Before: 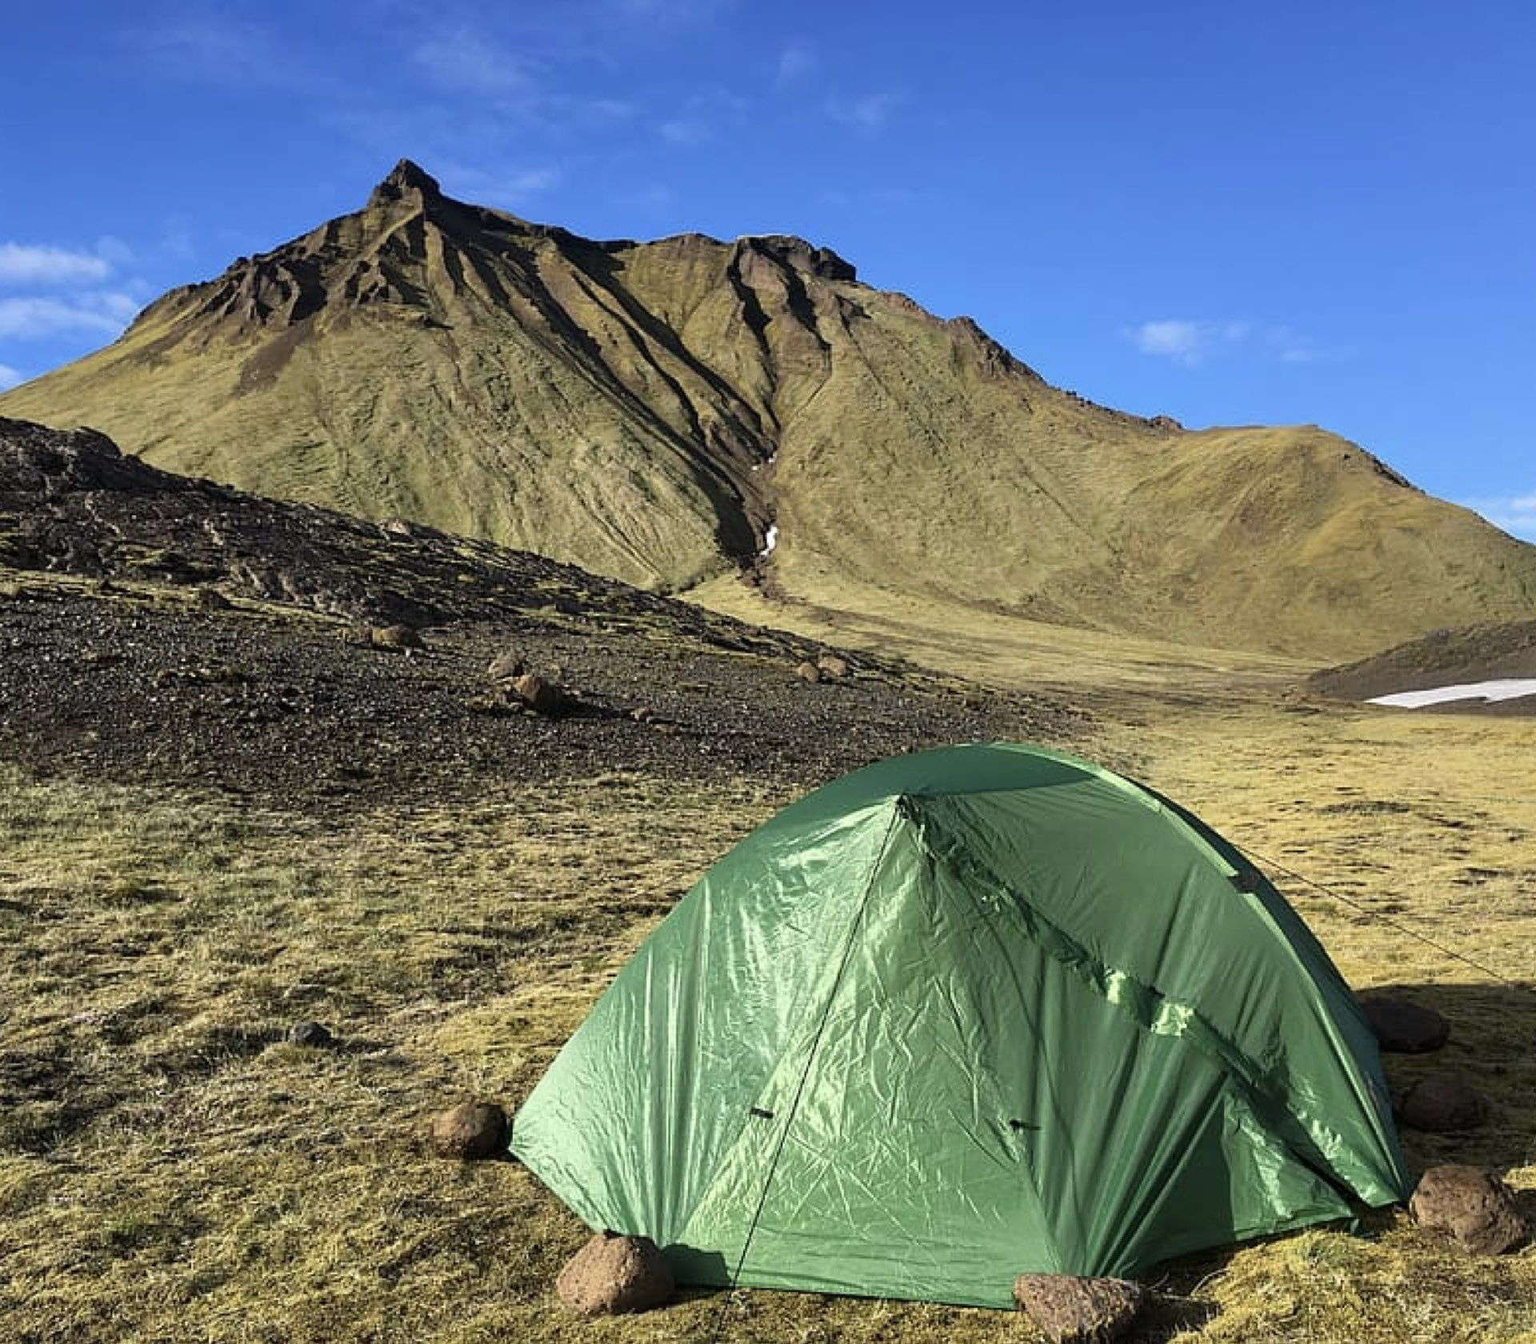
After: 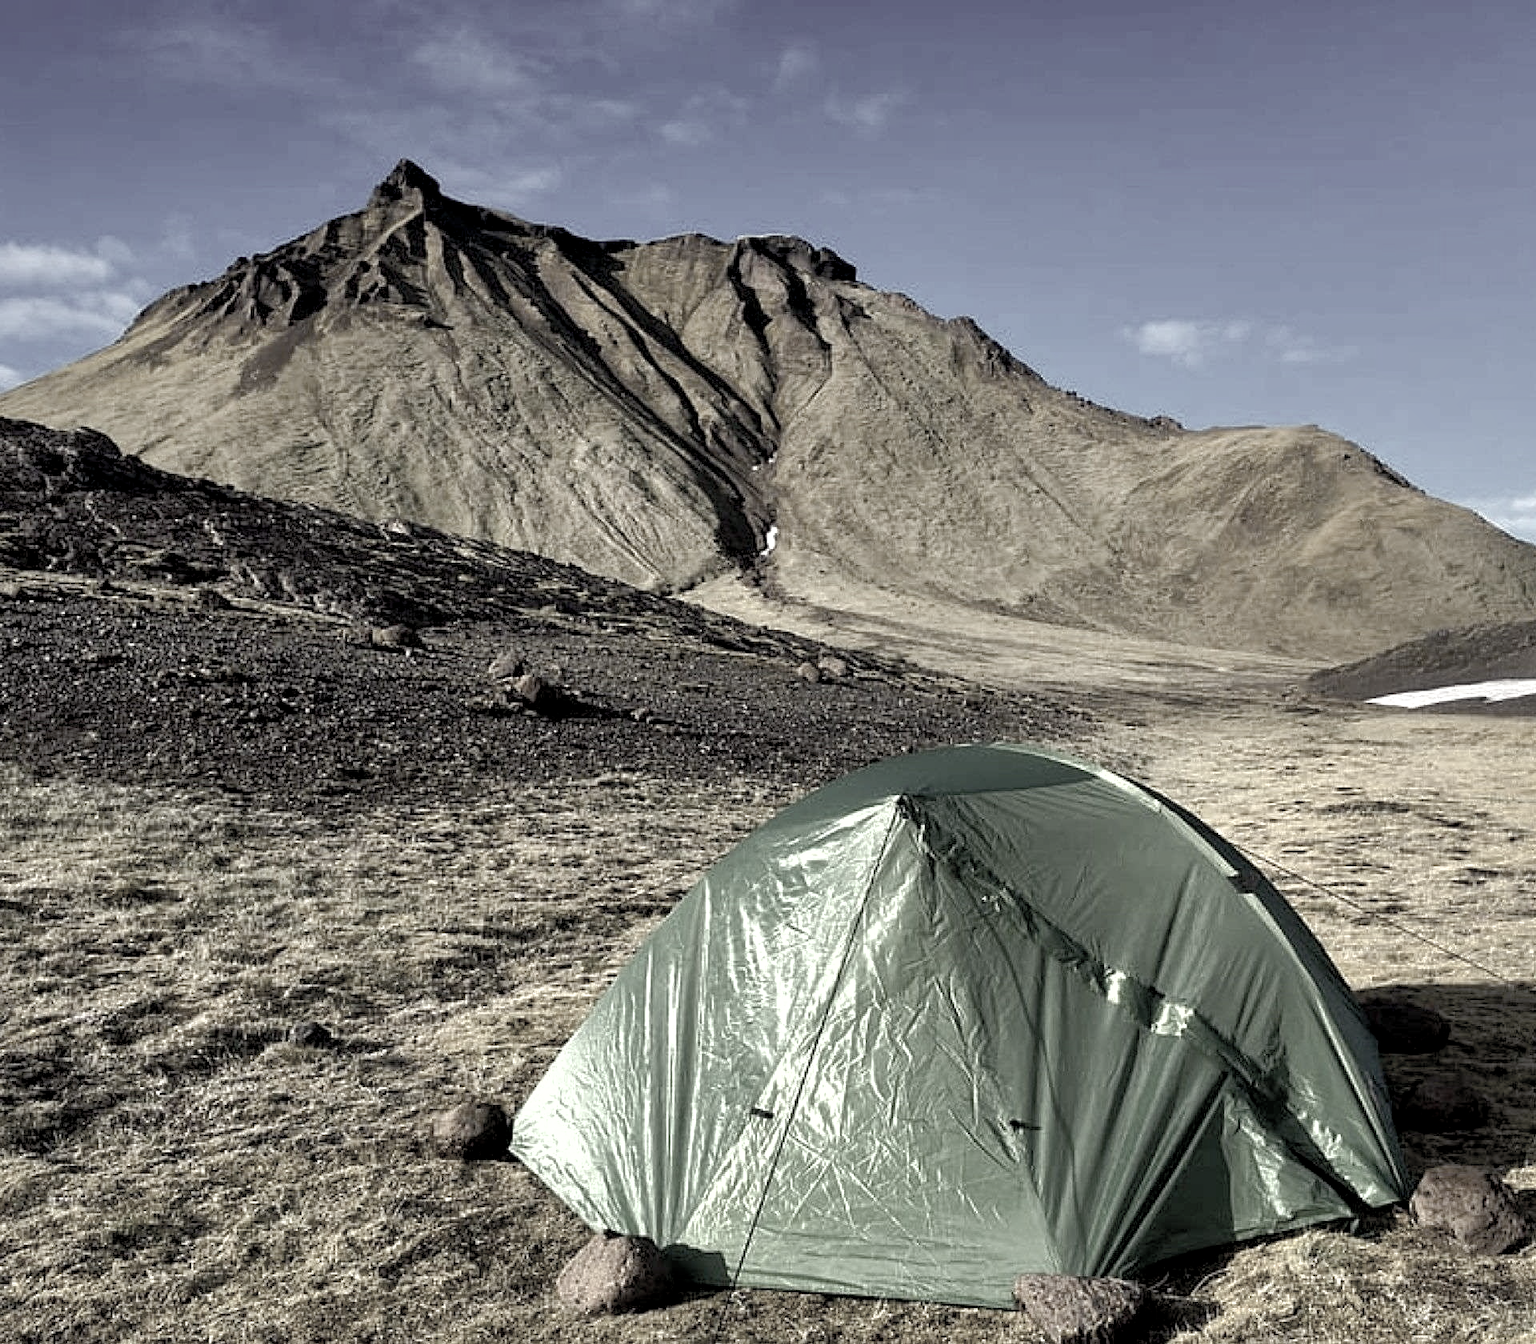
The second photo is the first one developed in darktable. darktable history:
shadows and highlights: on, module defaults
color balance rgb: shadows lift › luminance -21.66%, shadows lift › chroma 6.57%, shadows lift › hue 270°, power › chroma 0.68%, power › hue 60°, highlights gain › luminance 6.08%, highlights gain › chroma 1.33%, highlights gain › hue 90°, global offset › luminance -0.87%, perceptual saturation grading › global saturation 26.86%, perceptual saturation grading › highlights -28.39%, perceptual saturation grading › mid-tones 15.22%, perceptual saturation grading › shadows 33.98%, perceptual brilliance grading › highlights 10%, perceptual brilliance grading › mid-tones 5%
color correction: saturation 0.2
